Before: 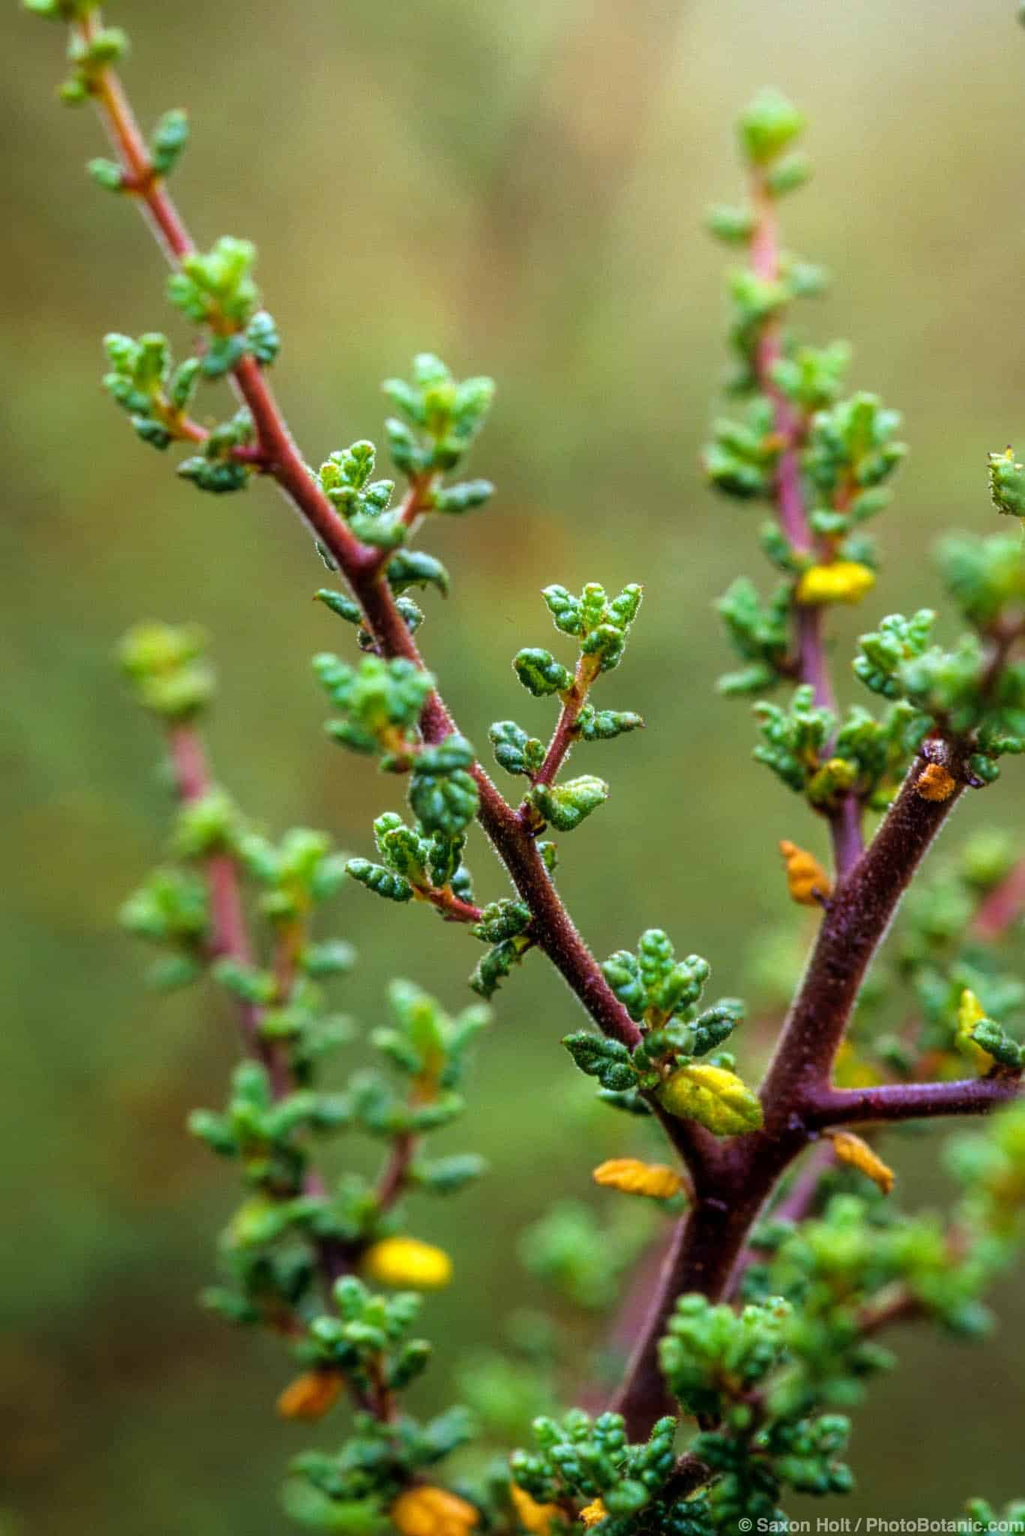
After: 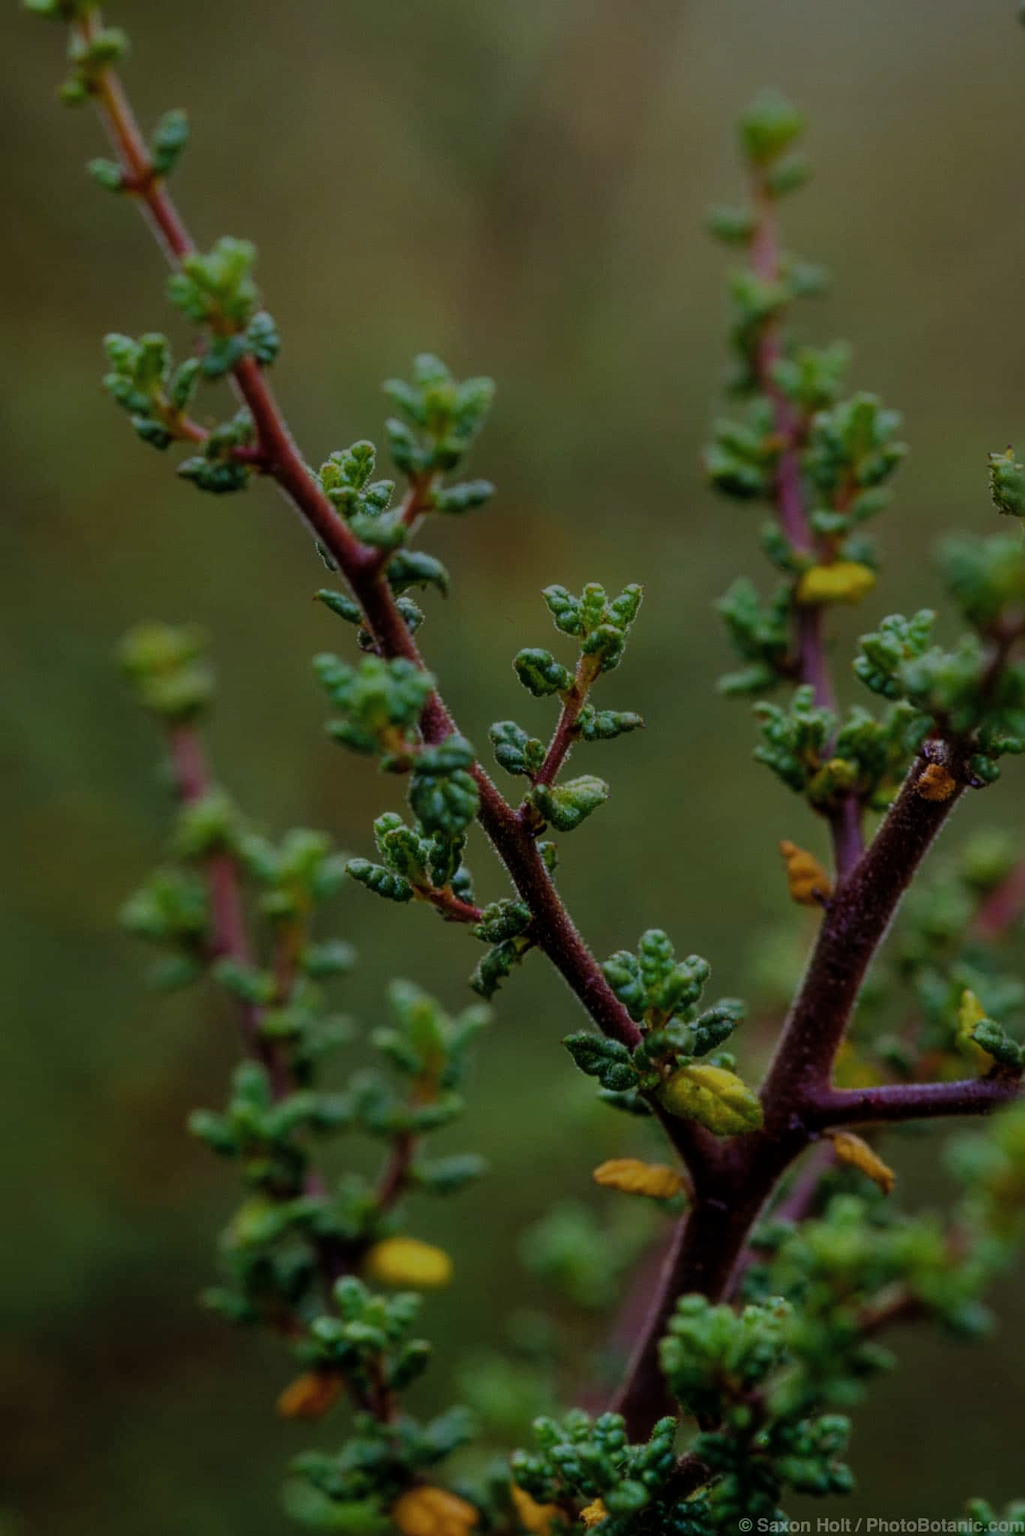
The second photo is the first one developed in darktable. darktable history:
exposure: exposure -2.342 EV, compensate highlight preservation false
shadows and highlights: radius 117.02, shadows 41.47, highlights -61.6, soften with gaussian
